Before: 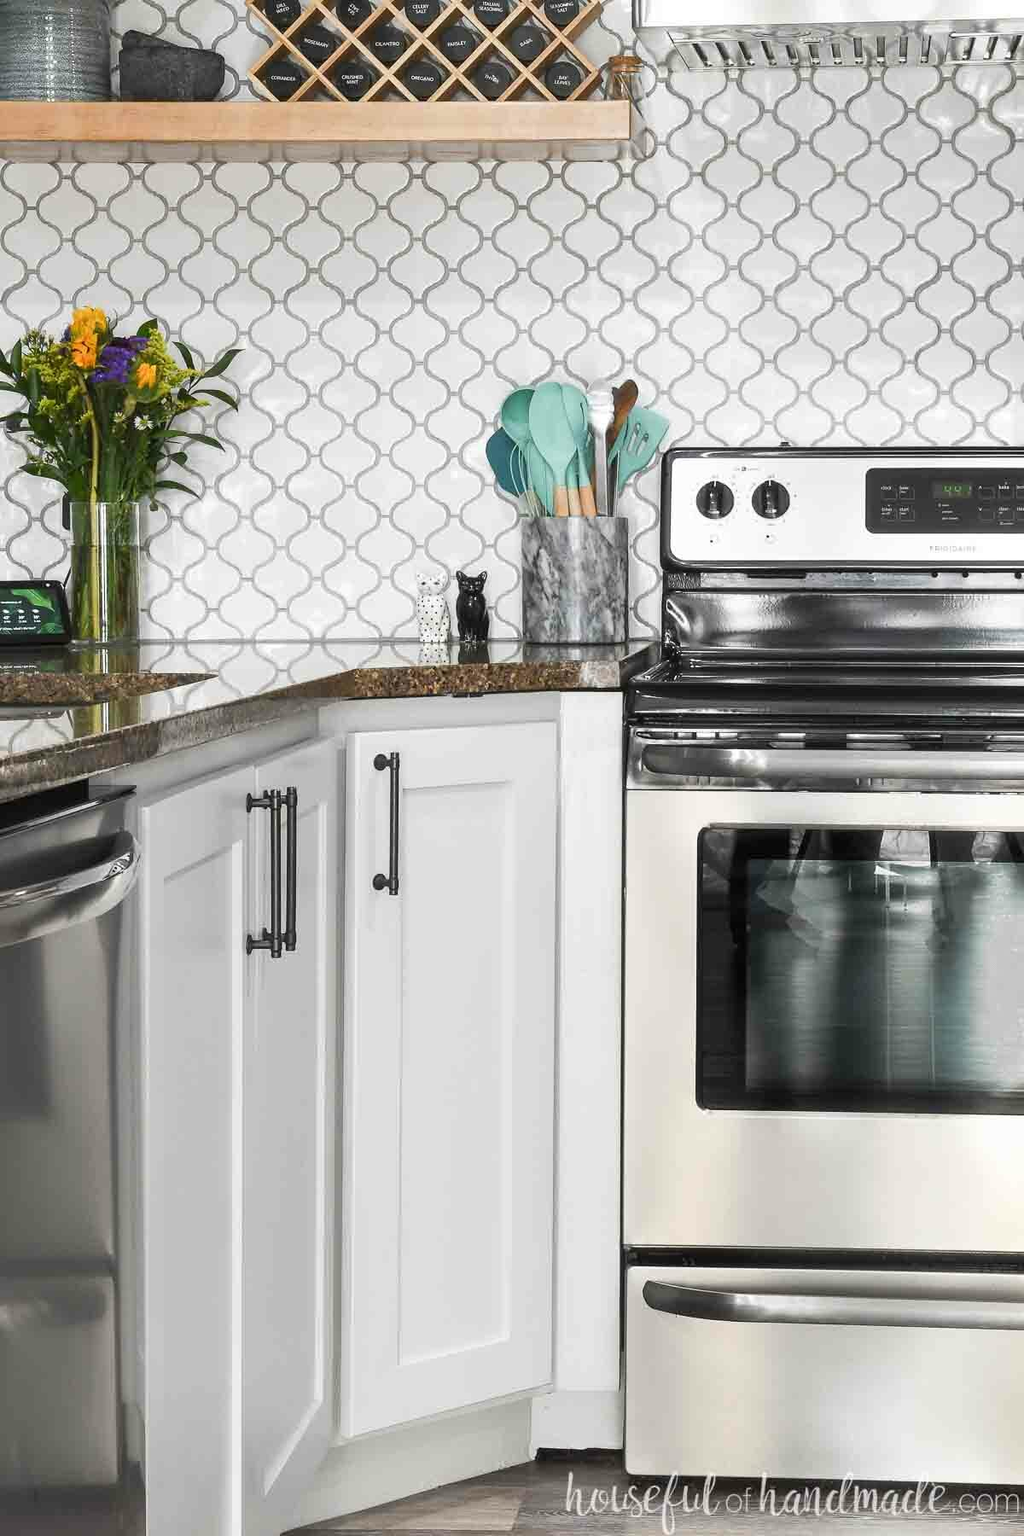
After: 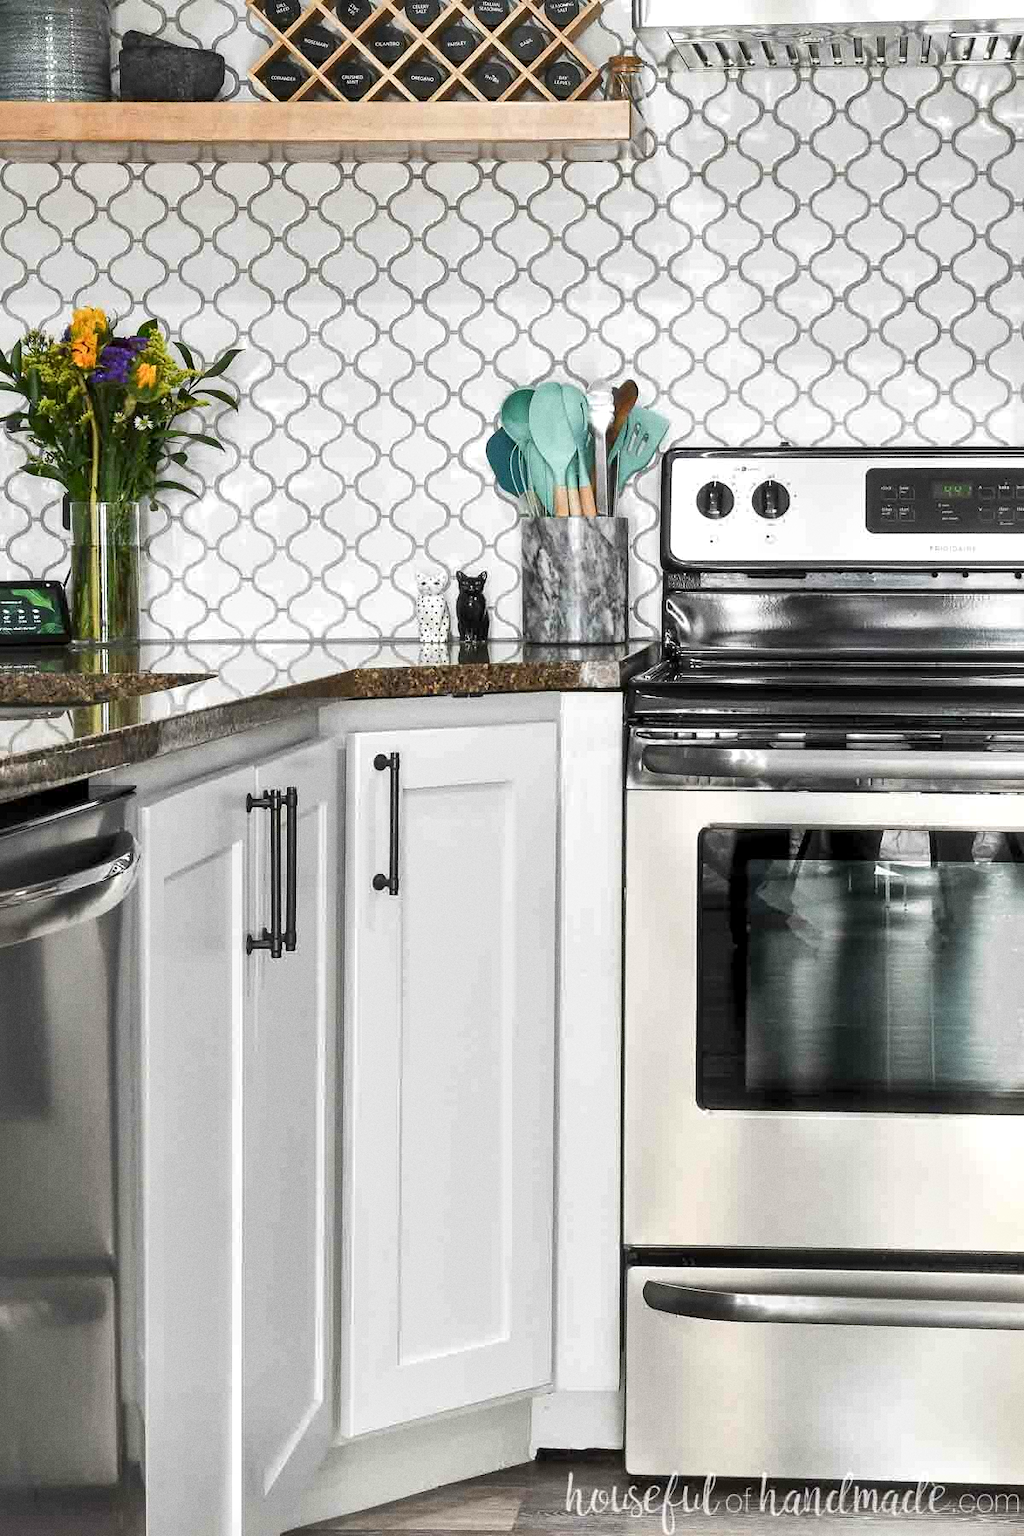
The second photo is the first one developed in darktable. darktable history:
grain: coarseness 0.09 ISO
local contrast: mode bilateral grid, contrast 25, coarseness 60, detail 151%, midtone range 0.2
